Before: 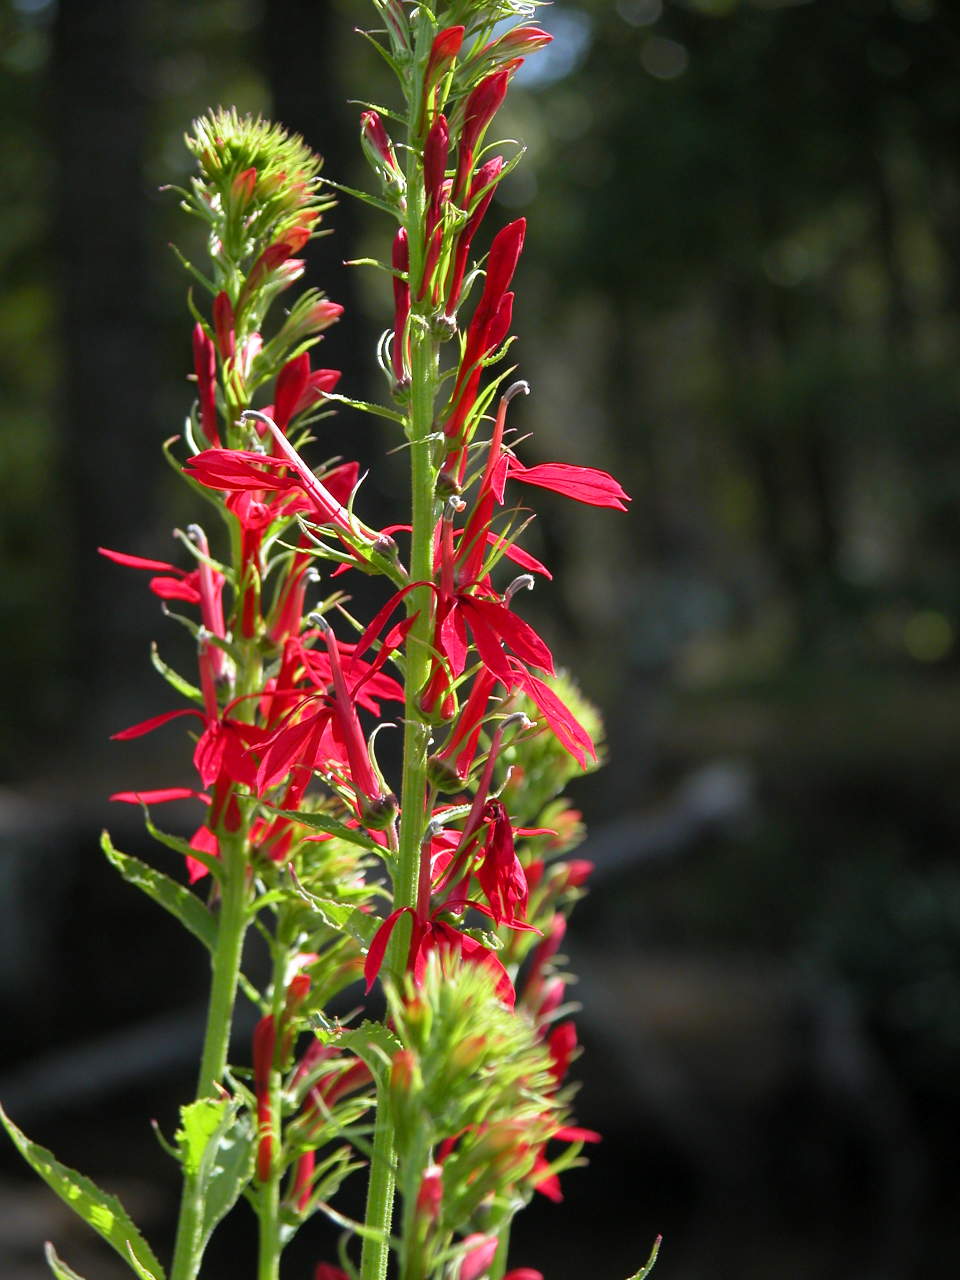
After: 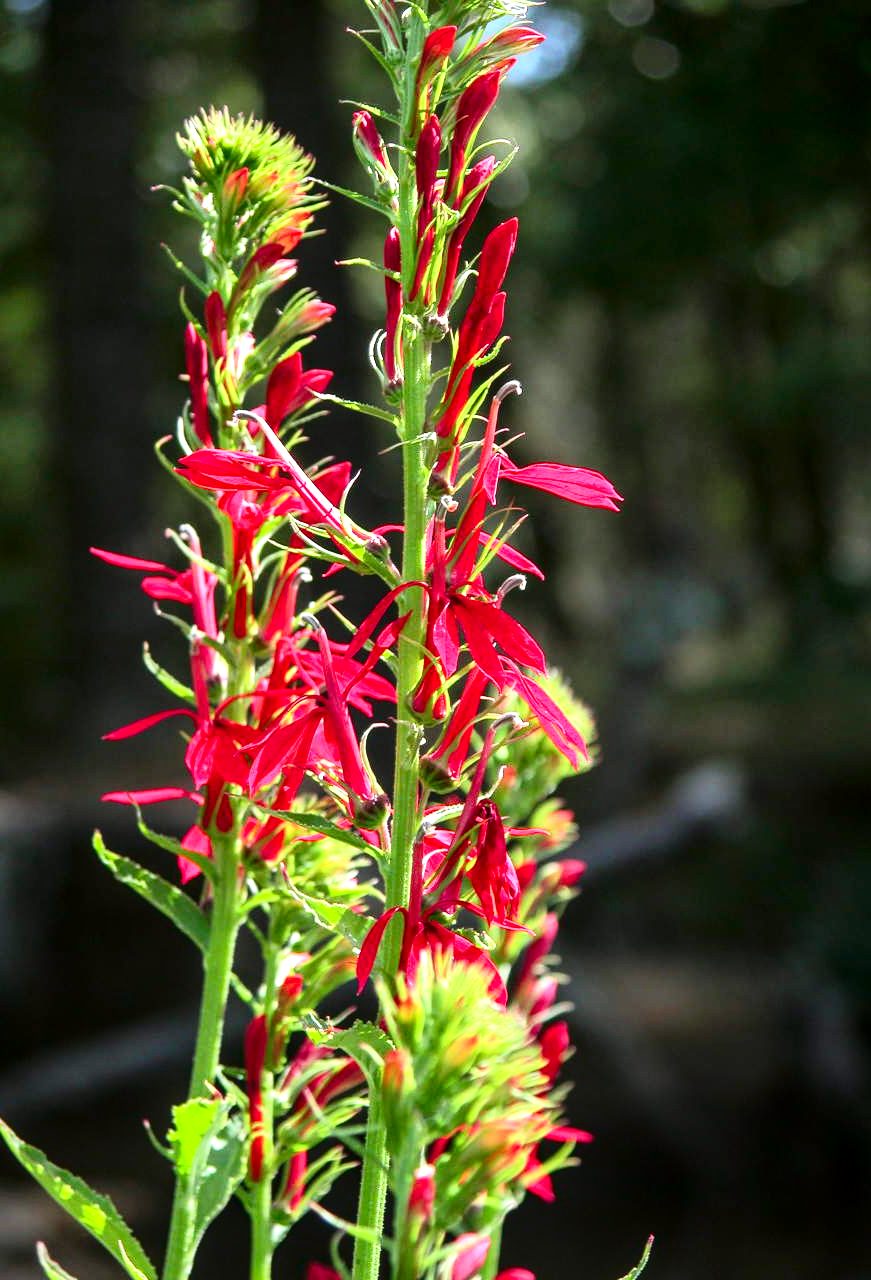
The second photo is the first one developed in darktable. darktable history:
tone curve: curves: ch0 [(0, 0) (0.059, 0.027) (0.178, 0.105) (0.292, 0.233) (0.485, 0.472) (0.837, 0.887) (1, 0.983)]; ch1 [(0, 0) (0.23, 0.166) (0.34, 0.298) (0.371, 0.334) (0.435, 0.413) (0.477, 0.469) (0.499, 0.498) (0.534, 0.551) (0.56, 0.585) (0.754, 0.801) (1, 1)]; ch2 [(0, 0) (0.431, 0.414) (0.498, 0.503) (0.524, 0.531) (0.568, 0.567) (0.6, 0.597) (0.65, 0.651) (0.752, 0.764) (1, 1)], color space Lab, independent channels, preserve colors none
crop and rotate: left 0.865%, right 8.349%
local contrast: on, module defaults
exposure: black level correction 0, exposure 0.701 EV, compensate highlight preservation false
